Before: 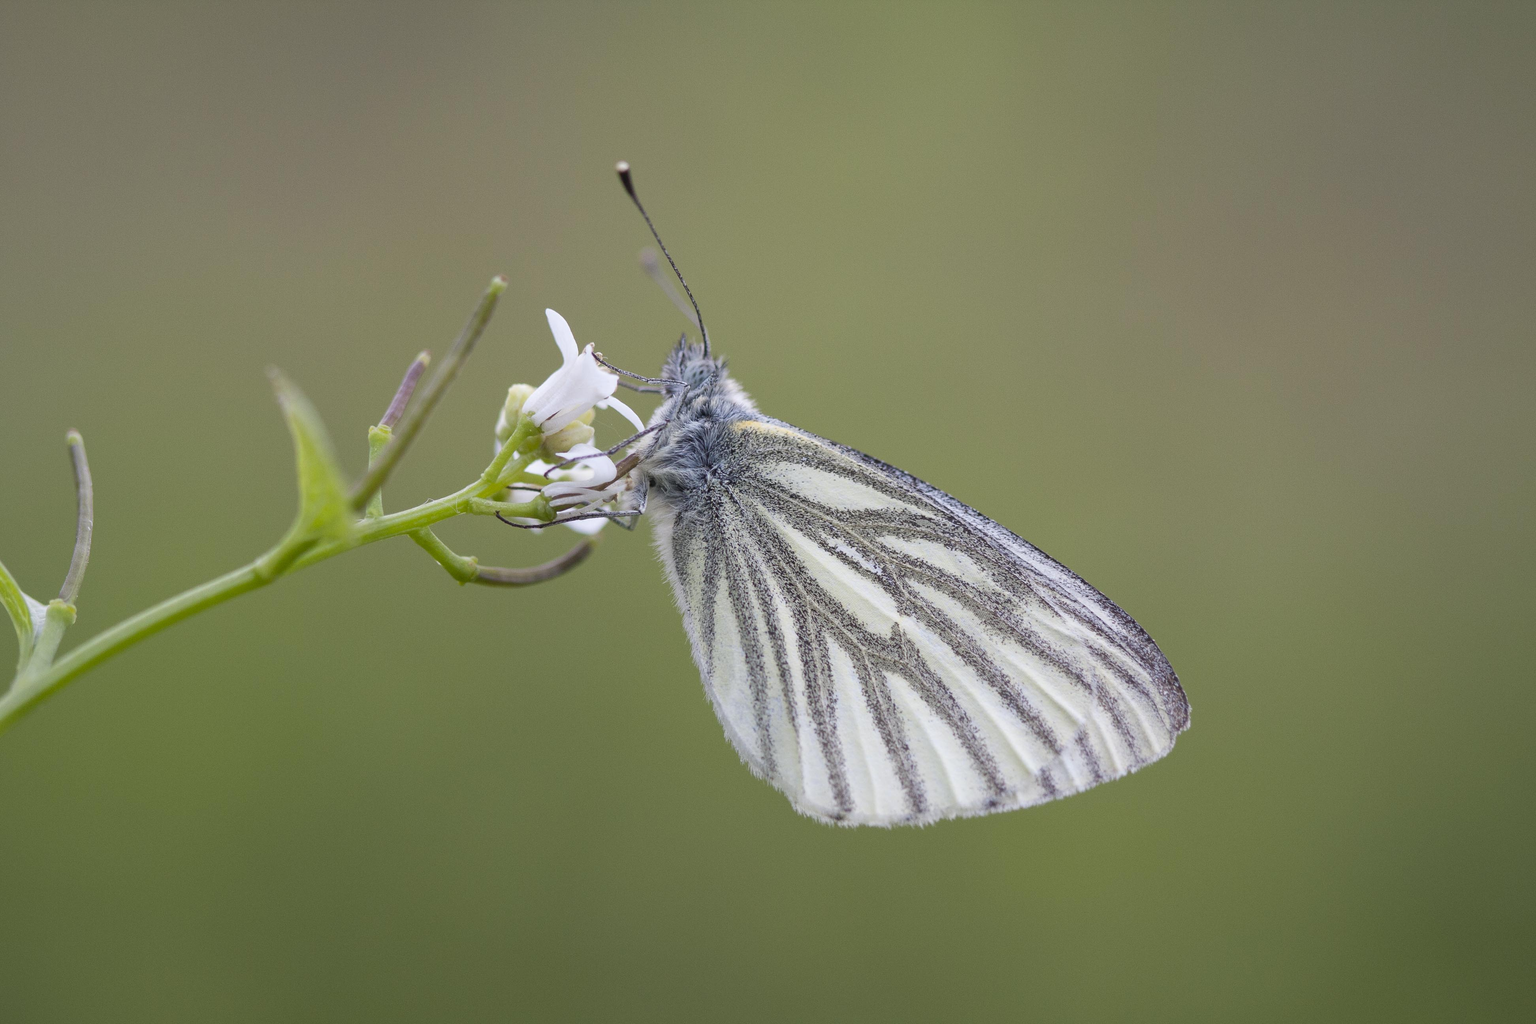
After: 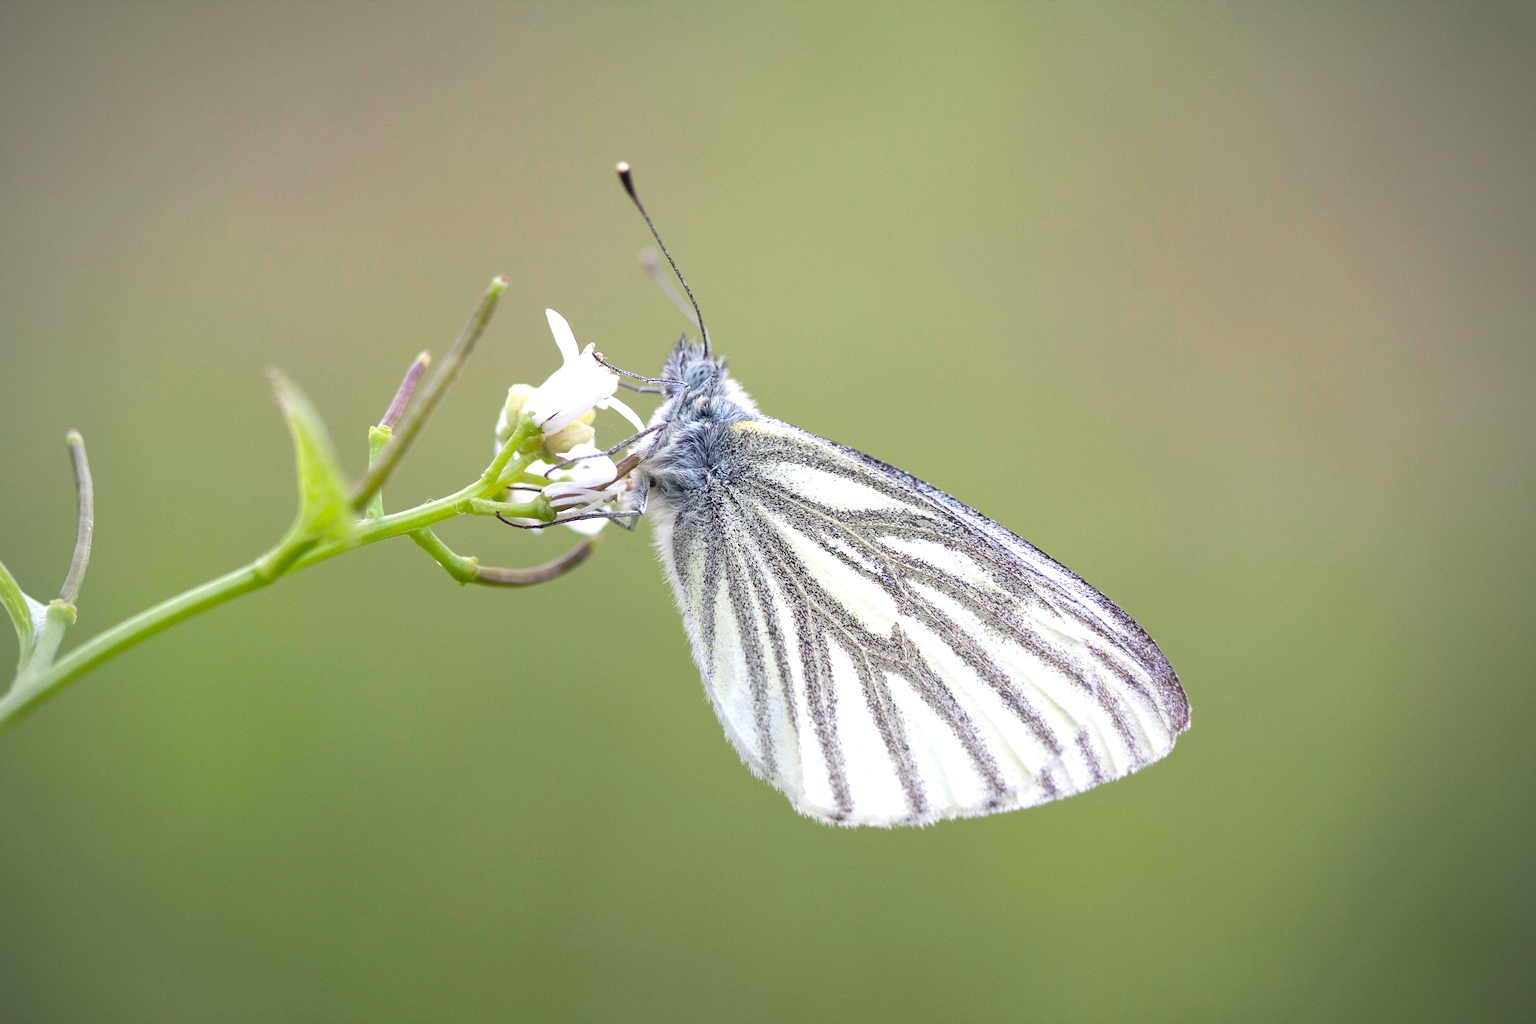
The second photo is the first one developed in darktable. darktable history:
vignetting: fall-off radius 60.92%
exposure: exposure 0.74 EV, compensate highlight preservation false
